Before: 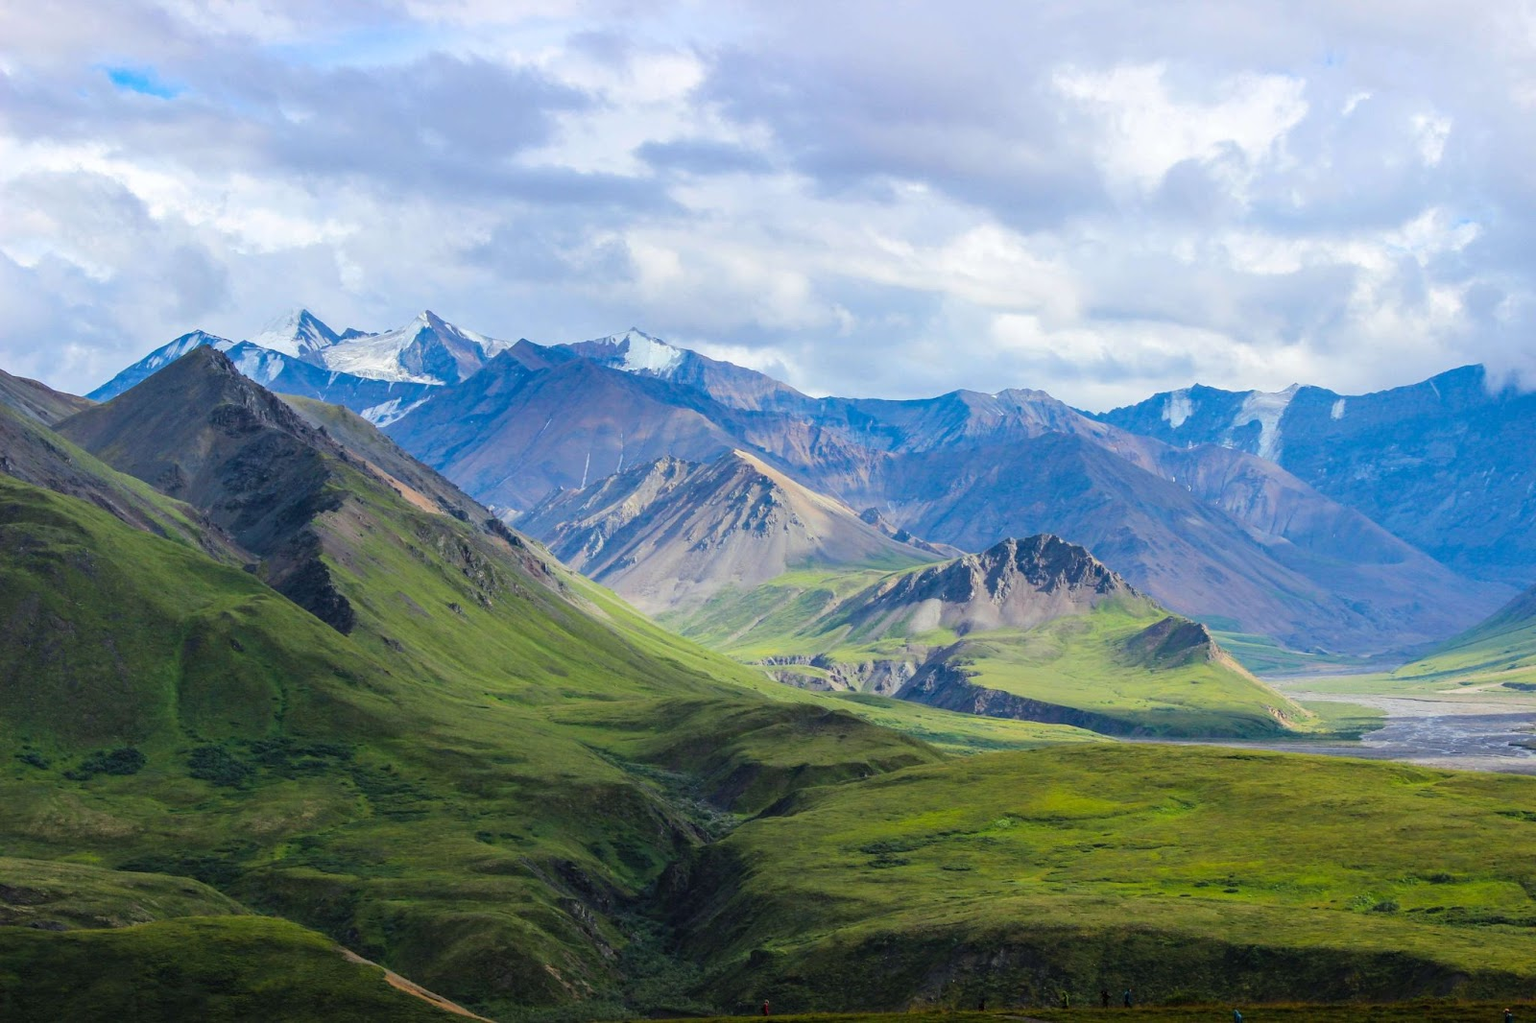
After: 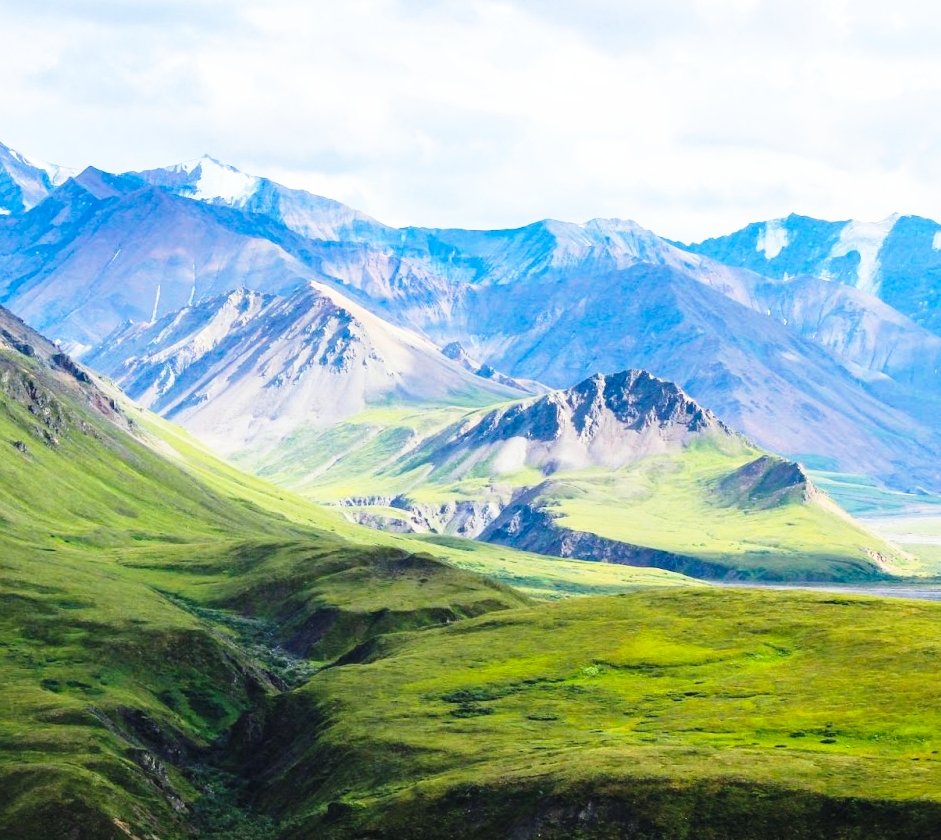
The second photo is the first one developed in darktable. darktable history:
base curve: curves: ch0 [(0, 0) (0.026, 0.03) (0.109, 0.232) (0.351, 0.748) (0.669, 0.968) (1, 1)], preserve colors none
crop and rotate: left 28.492%, top 17.617%, right 12.646%, bottom 3.502%
